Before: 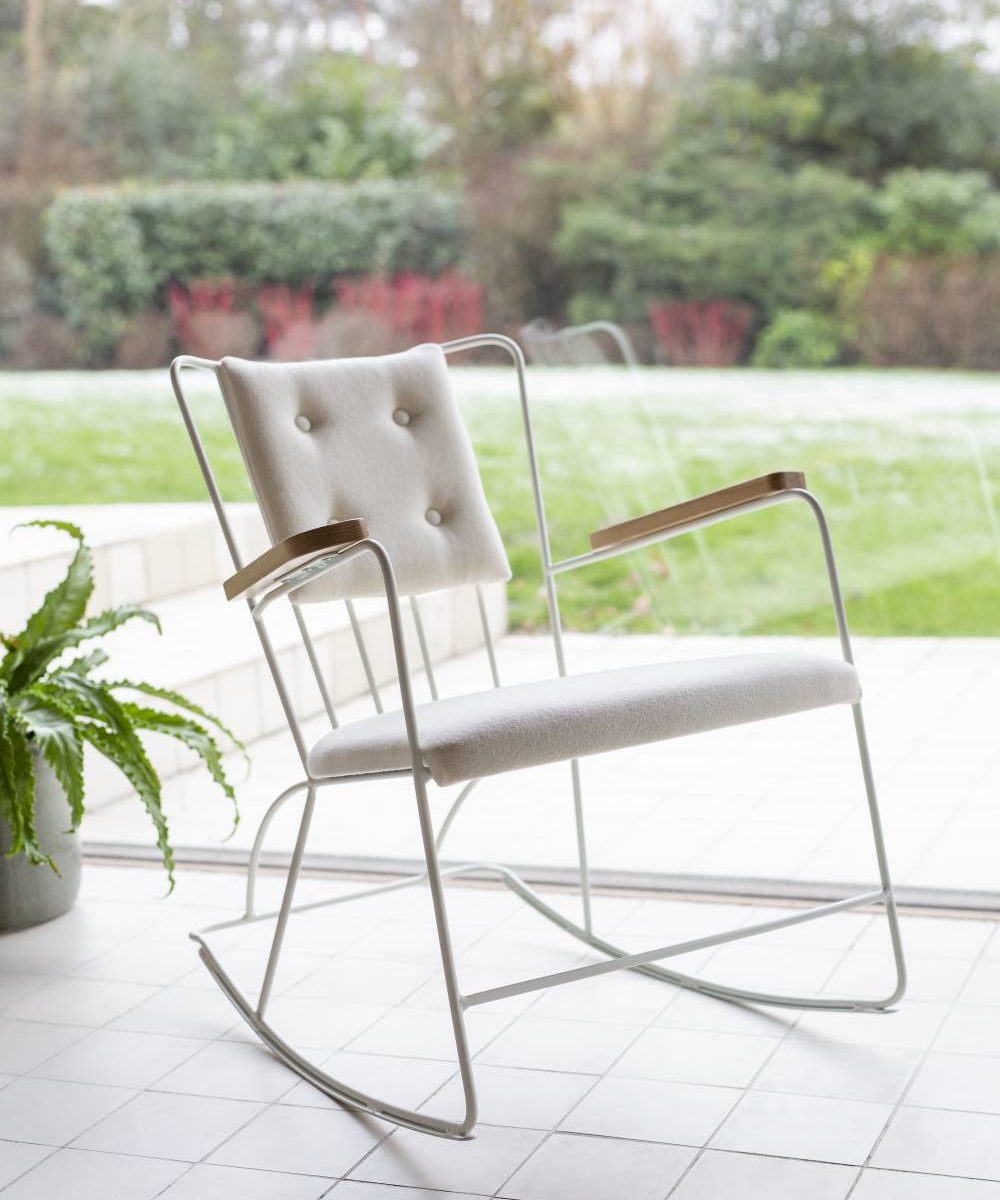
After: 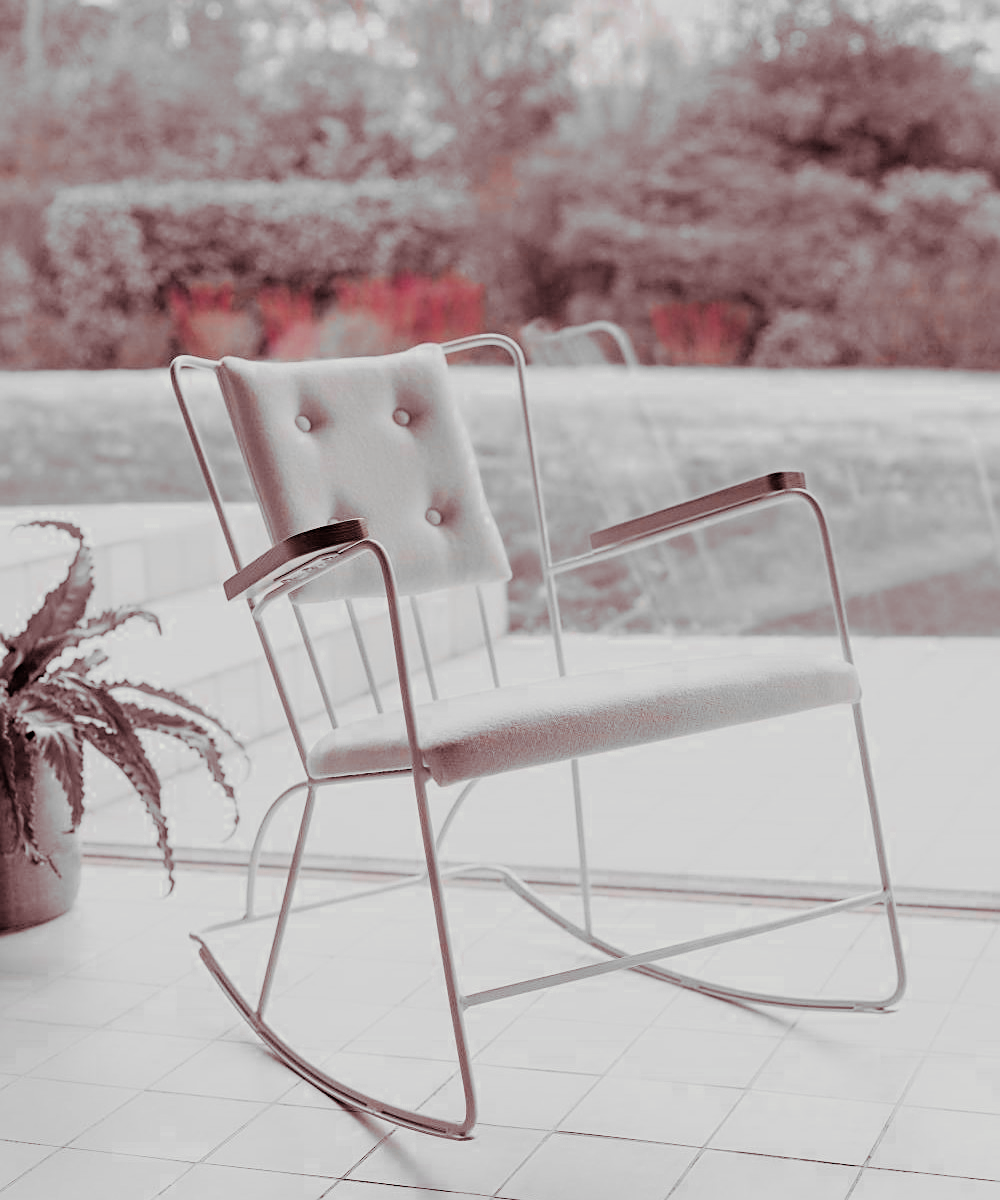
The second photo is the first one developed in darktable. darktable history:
color zones: curves: ch0 [(0, 0.352) (0.143, 0.407) (0.286, 0.386) (0.429, 0.431) (0.571, 0.829) (0.714, 0.853) (0.857, 0.833) (1, 0.352)]; ch1 [(0, 0.604) (0.072, 0.726) (0.096, 0.608) (0.205, 0.007) (0.571, -0.006) (0.839, -0.013) (0.857, -0.012) (1, 0.604)]
filmic rgb: black relative exposure -4.14 EV, white relative exposure 5.1 EV, hardness 2.11, contrast 1.165
split-toning: on, module defaults
sharpen: on, module defaults
